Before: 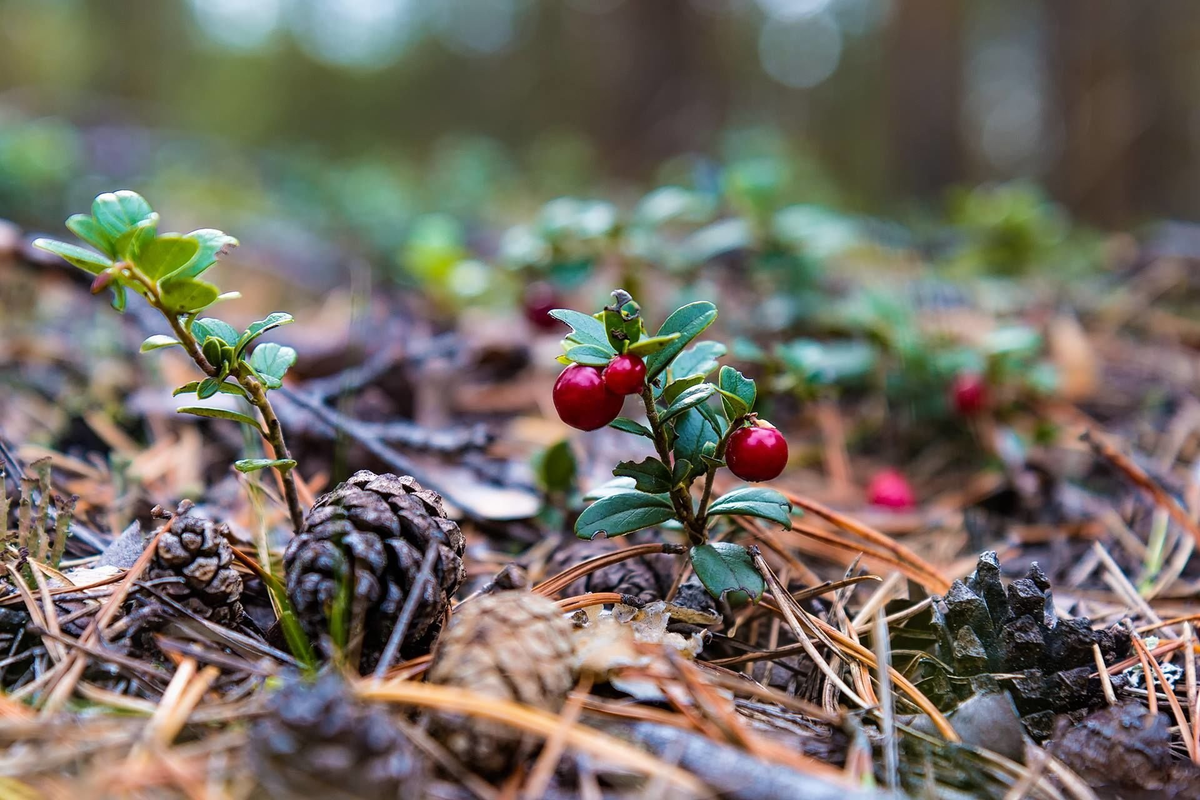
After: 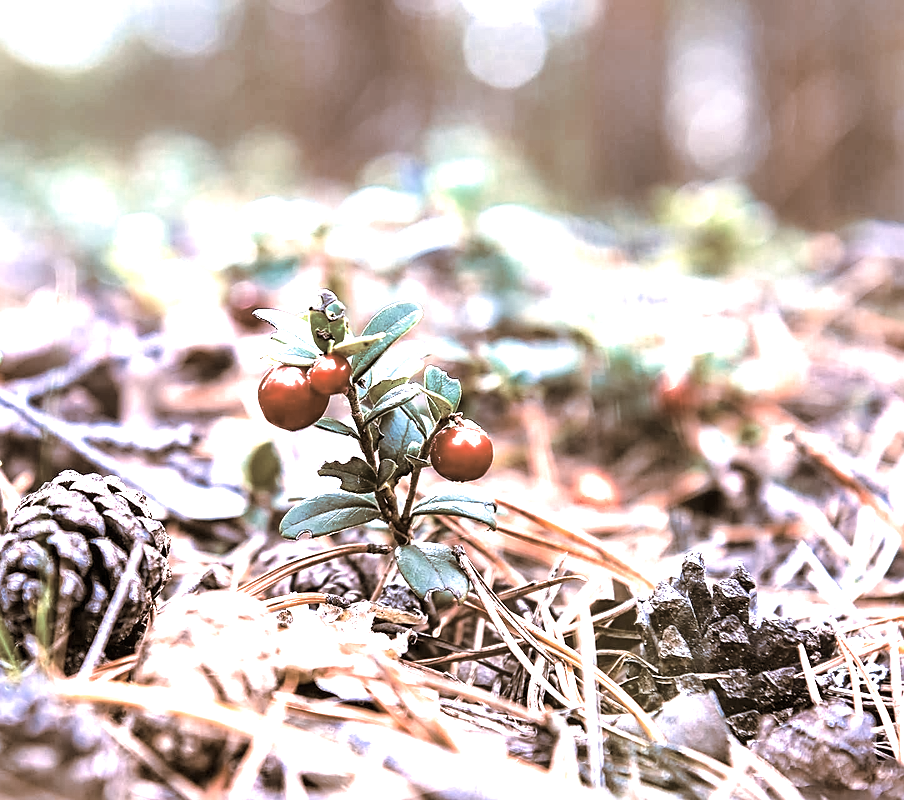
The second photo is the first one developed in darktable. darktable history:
white balance: red 1.188, blue 1.11
split-toning: shadows › hue 32.4°, shadows › saturation 0.51, highlights › hue 180°, highlights › saturation 0, balance -60.17, compress 55.19%
exposure: black level correction 0, exposure 2 EV, compensate highlight preservation false
crop and rotate: left 24.6%
local contrast: mode bilateral grid, contrast 20, coarseness 50, detail 120%, midtone range 0.2
contrast brightness saturation: contrast 0.1, saturation -0.36
sharpen: radius 1.559, amount 0.373, threshold 1.271
color zones: curves: ch0 [(0, 0.5) (0.125, 0.4) (0.25, 0.5) (0.375, 0.4) (0.5, 0.4) (0.625, 0.35) (0.75, 0.35) (0.875, 0.5)]; ch1 [(0, 0.35) (0.125, 0.45) (0.25, 0.35) (0.375, 0.35) (0.5, 0.35) (0.625, 0.35) (0.75, 0.45) (0.875, 0.35)]; ch2 [(0, 0.6) (0.125, 0.5) (0.25, 0.5) (0.375, 0.6) (0.5, 0.6) (0.625, 0.5) (0.75, 0.5) (0.875, 0.5)]
